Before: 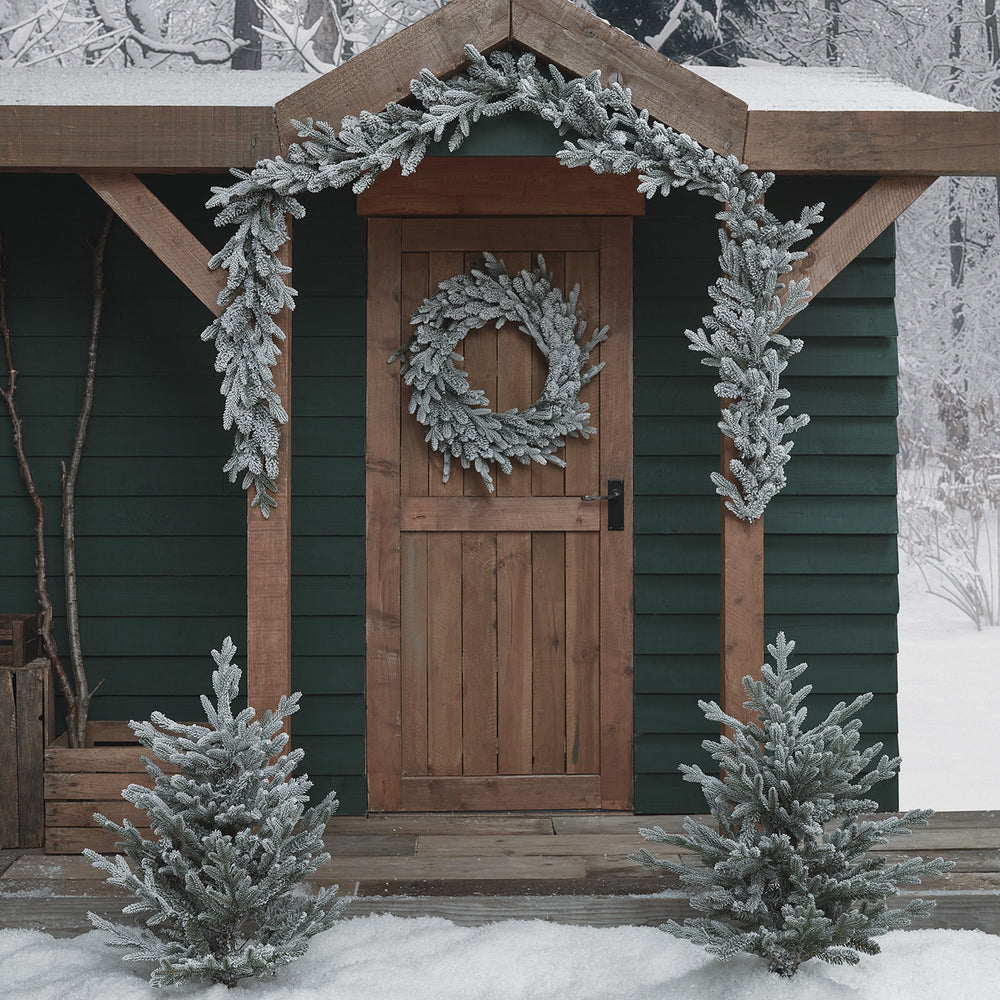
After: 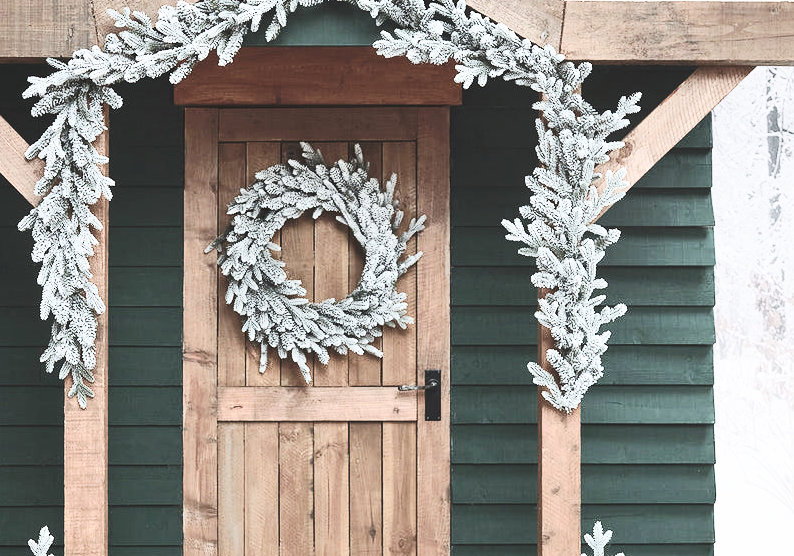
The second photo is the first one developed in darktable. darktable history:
crop: left 18.38%, top 11.092%, right 2.134%, bottom 33.217%
tone equalizer: -8 EV -0.55 EV
base curve: curves: ch0 [(0, 0) (0.028, 0.03) (0.121, 0.232) (0.46, 0.748) (0.859, 0.968) (1, 1)], preserve colors none
contrast brightness saturation: contrast 0.43, brightness 0.56, saturation -0.19
